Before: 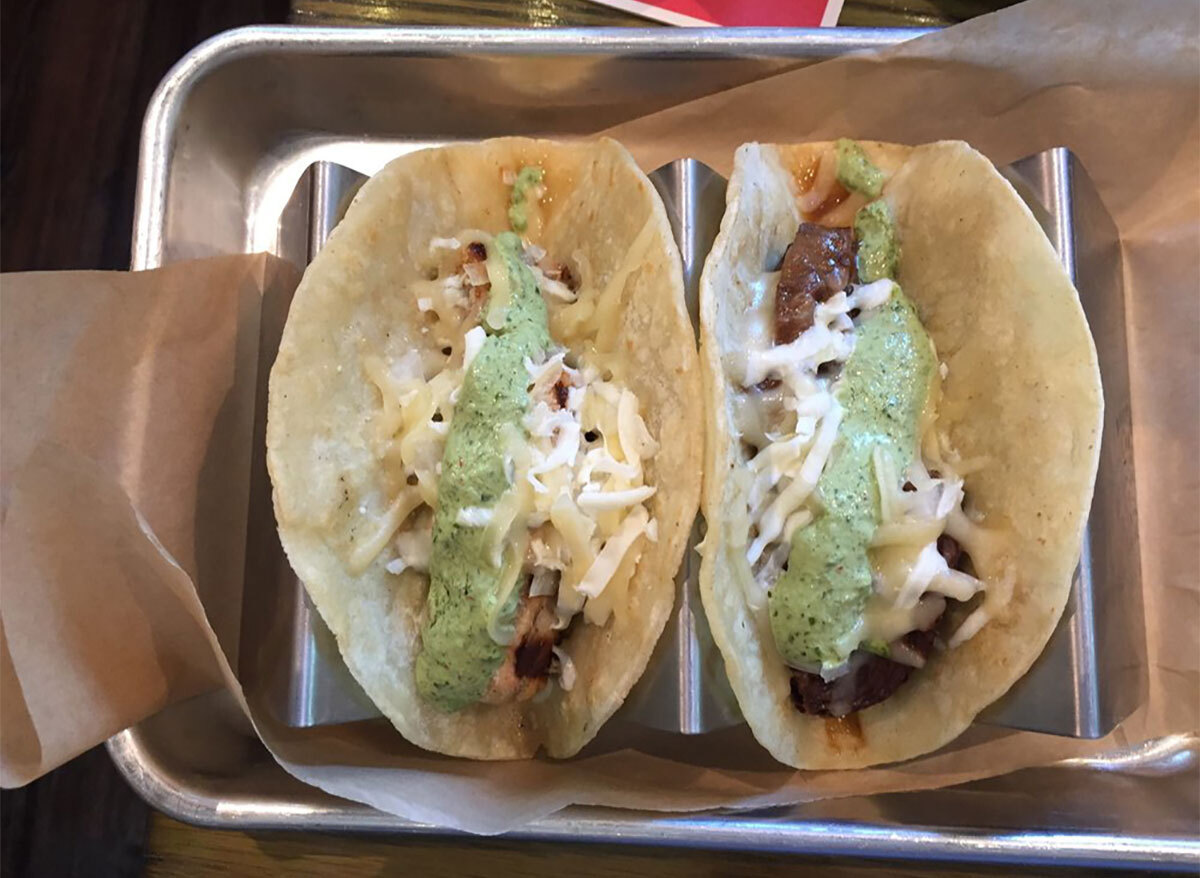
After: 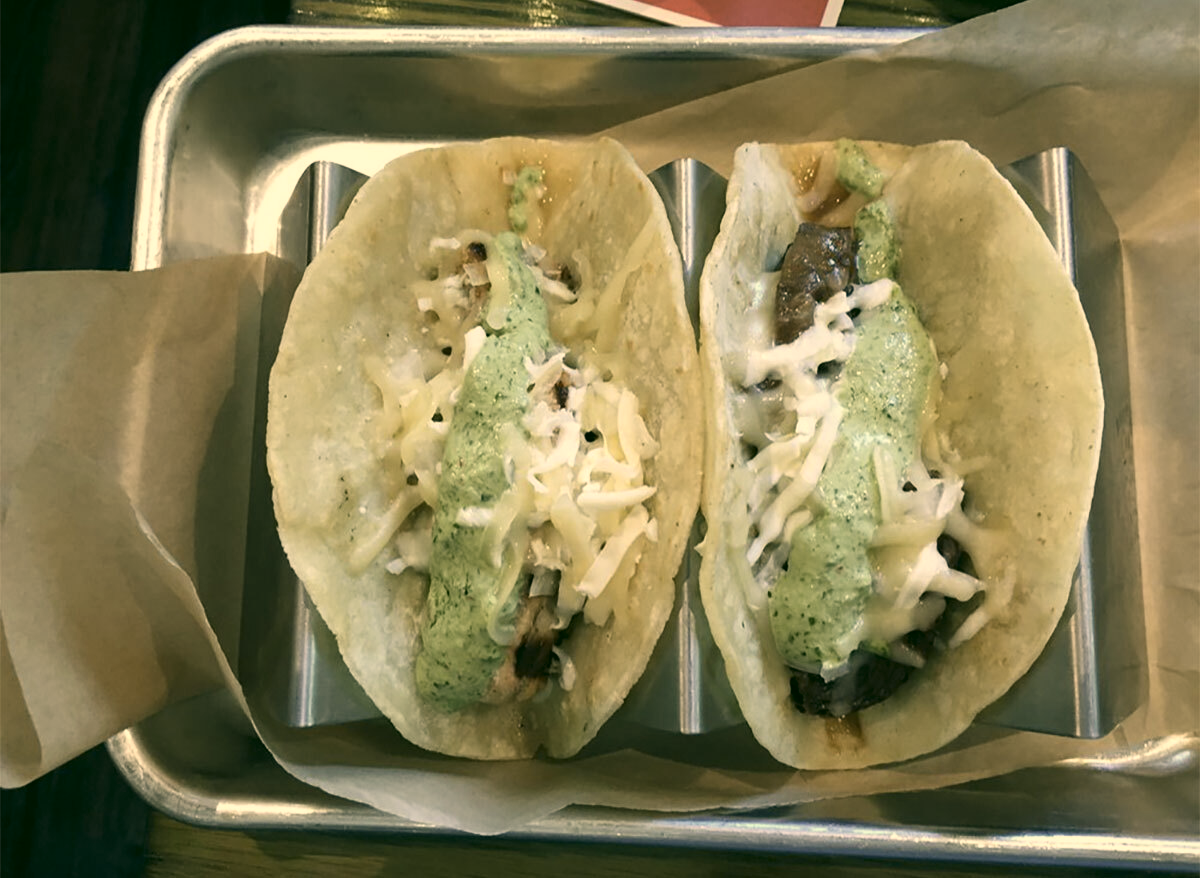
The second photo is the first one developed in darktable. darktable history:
contrast brightness saturation: contrast 0.099, saturation -0.373
color correction: highlights a* 5.24, highlights b* 24.32, shadows a* -15.69, shadows b* 3.85
